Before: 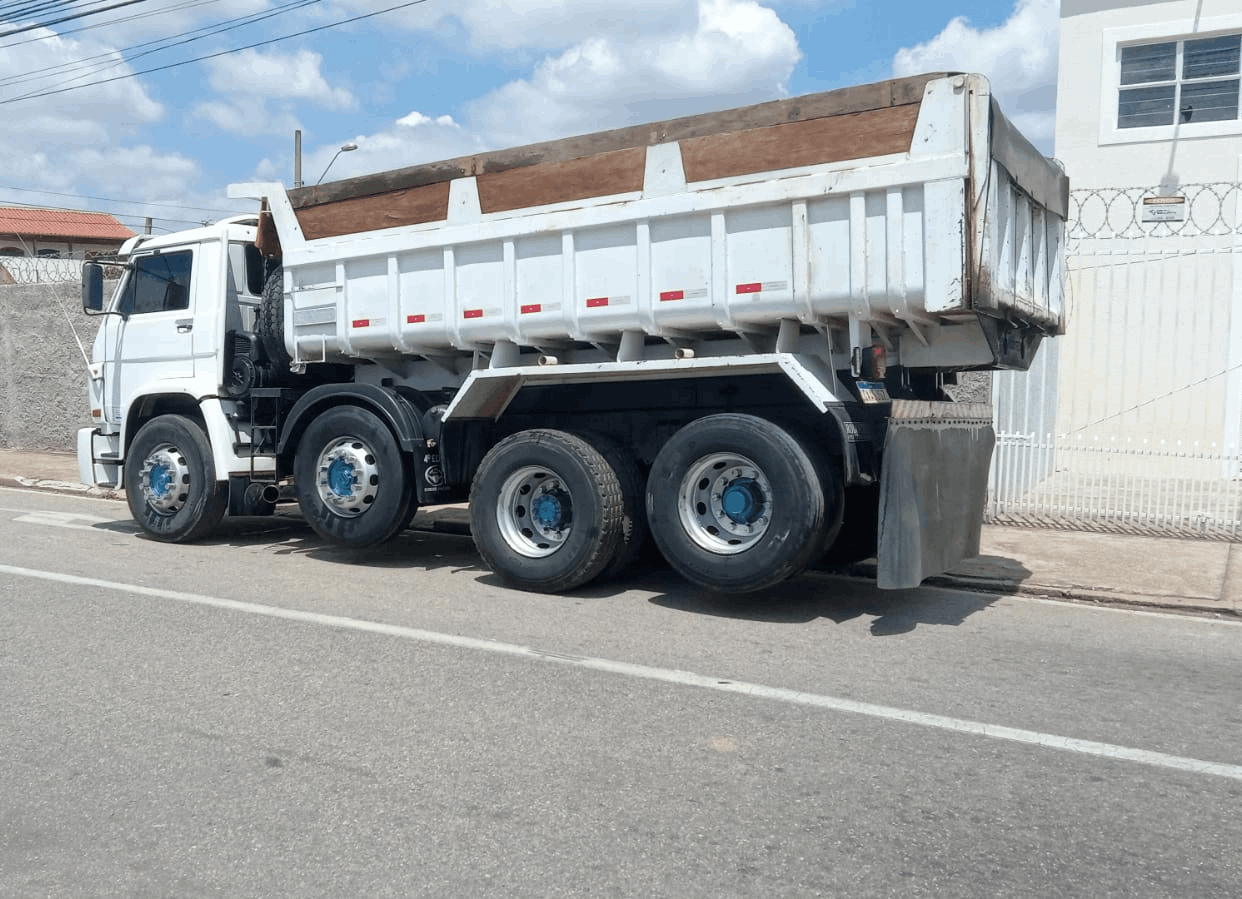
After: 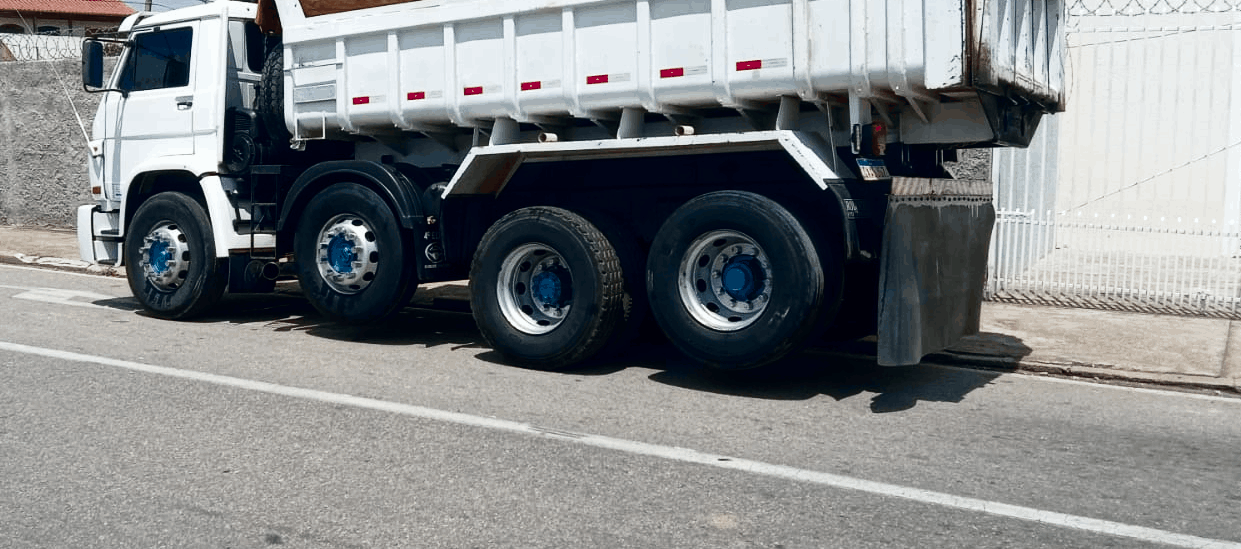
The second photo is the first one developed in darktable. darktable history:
base curve: curves: ch0 [(0, 0) (0.204, 0.334) (0.55, 0.733) (1, 1)], preserve colors none
crop and rotate: top 24.98%, bottom 13.937%
contrast brightness saturation: contrast 0.09, brightness -0.597, saturation 0.17
